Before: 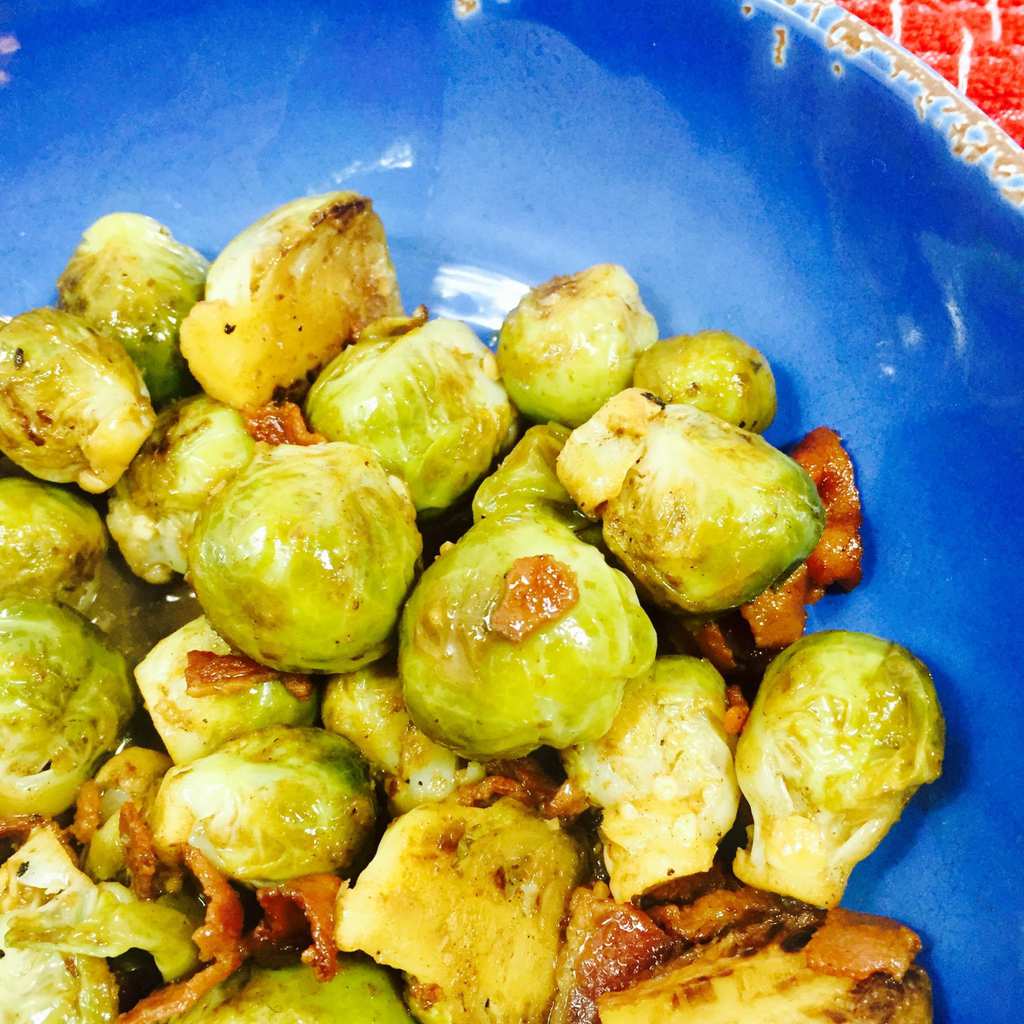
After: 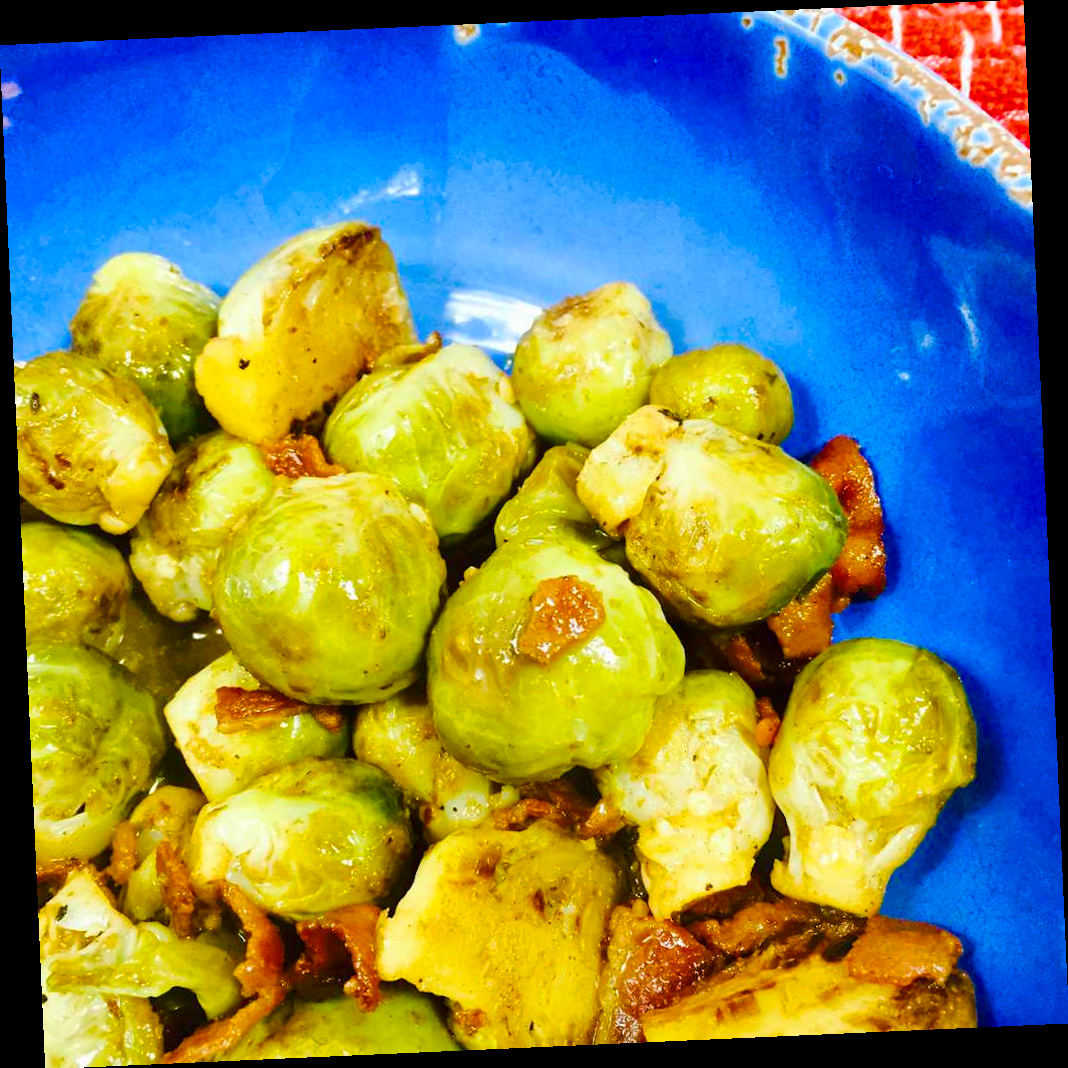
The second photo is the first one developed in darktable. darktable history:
rotate and perspective: rotation -2.56°, automatic cropping off
color balance rgb: perceptual saturation grading › global saturation 20%, perceptual saturation grading › highlights -25%, perceptual saturation grading › shadows 50.52%, global vibrance 40.24%
